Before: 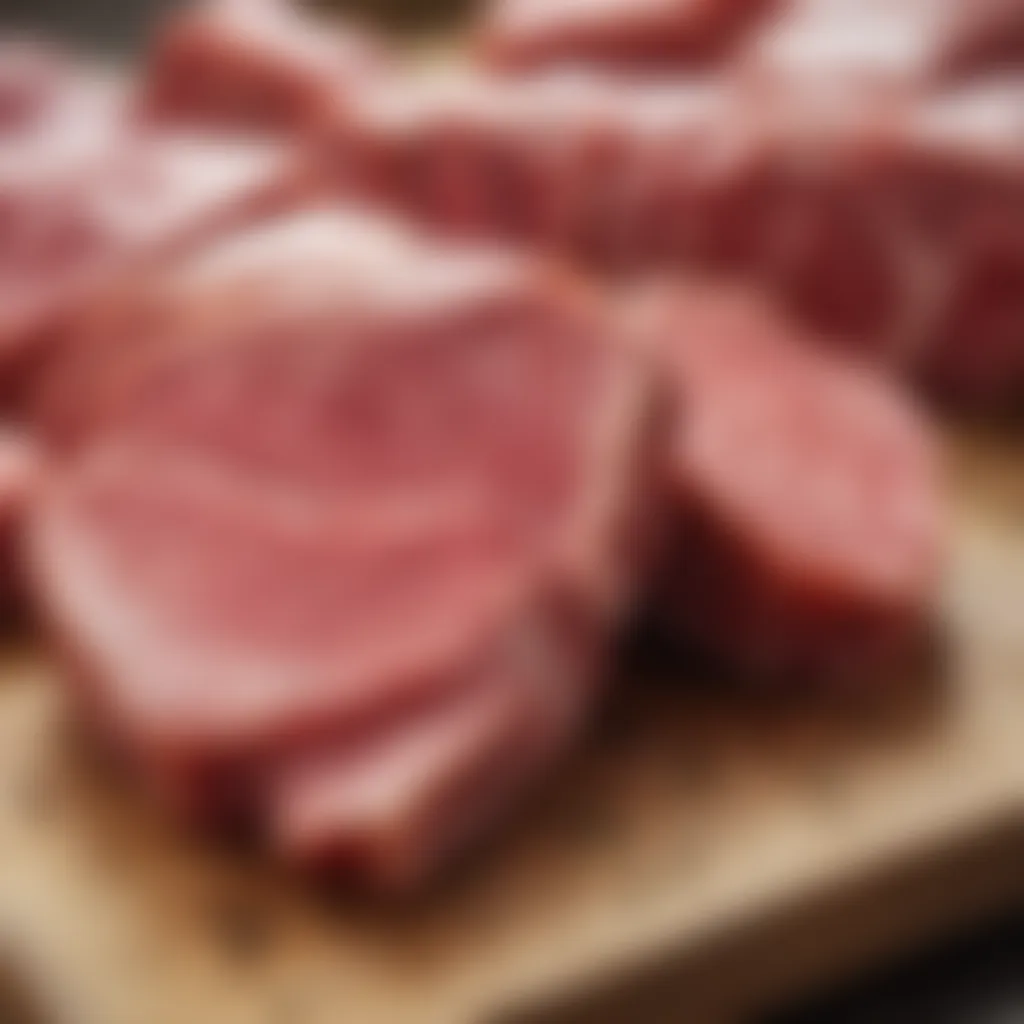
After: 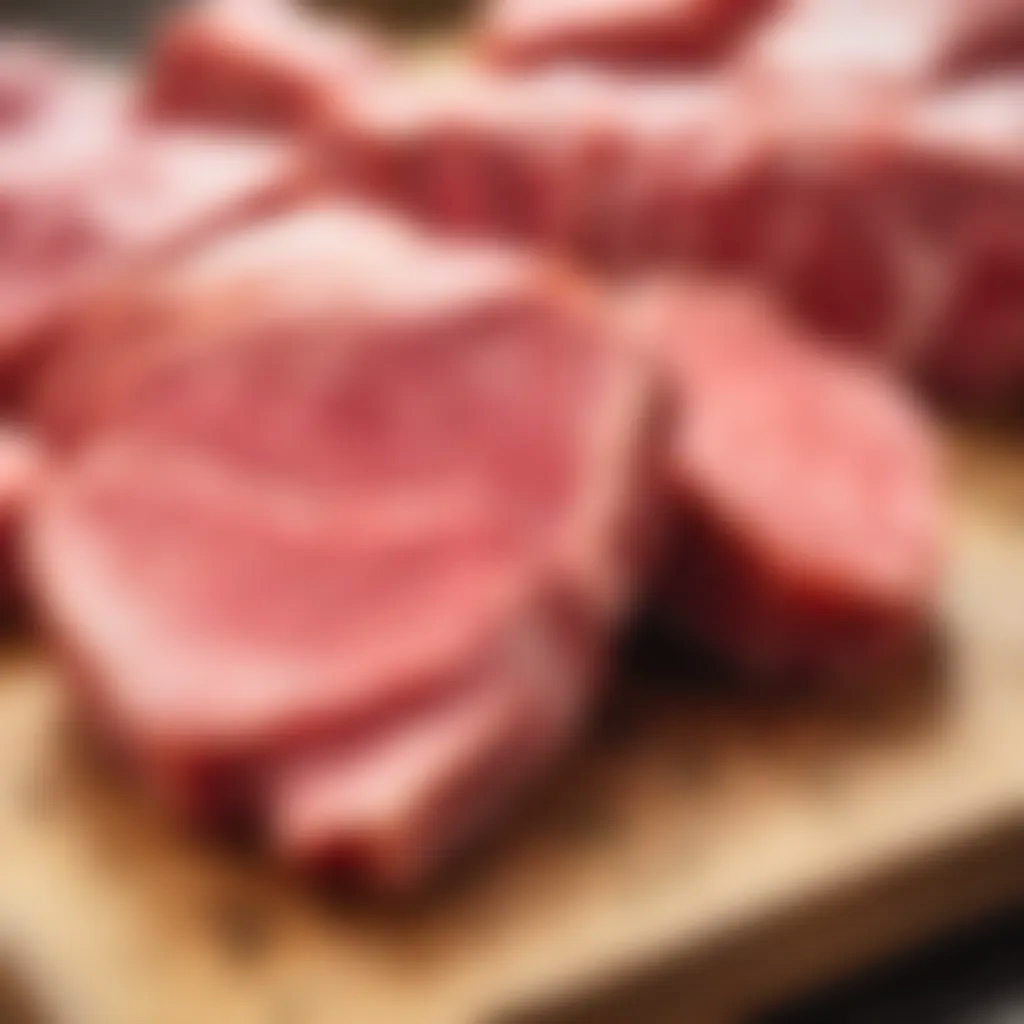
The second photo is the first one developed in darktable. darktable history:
filmic rgb: black relative exposure -11.35 EV, white relative exposure 3.22 EV, hardness 6.76, color science v6 (2022)
exposure: compensate highlight preservation false
contrast brightness saturation: contrast 0.2, brightness 0.16, saturation 0.22
tone equalizer: on, module defaults
shadows and highlights: low approximation 0.01, soften with gaussian
